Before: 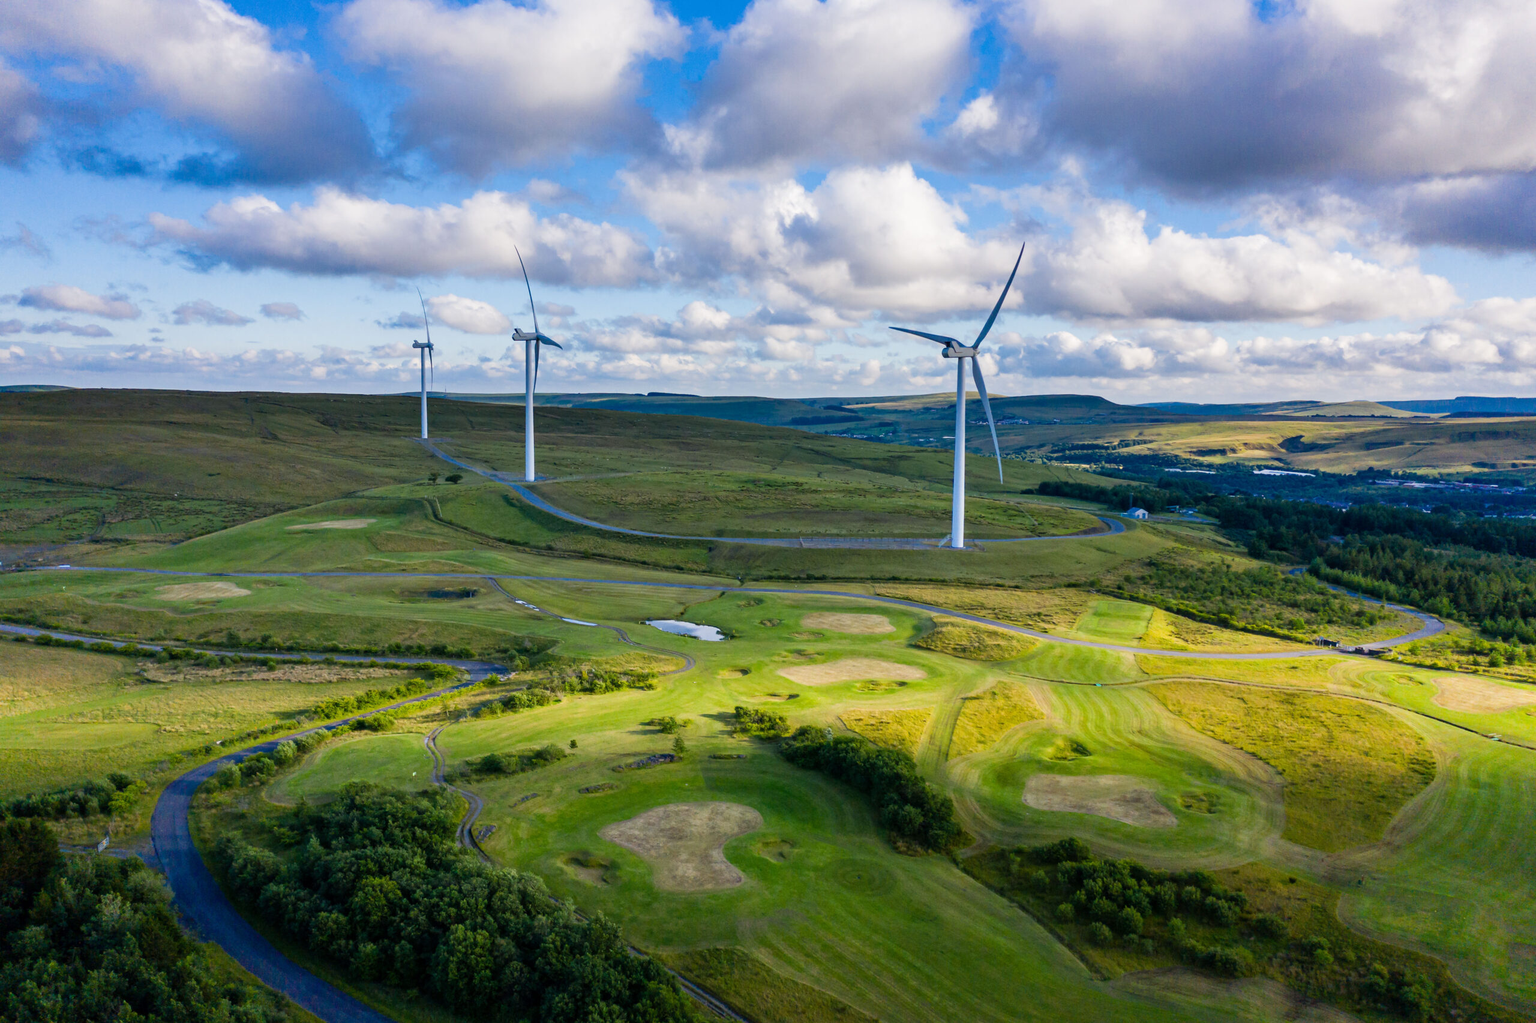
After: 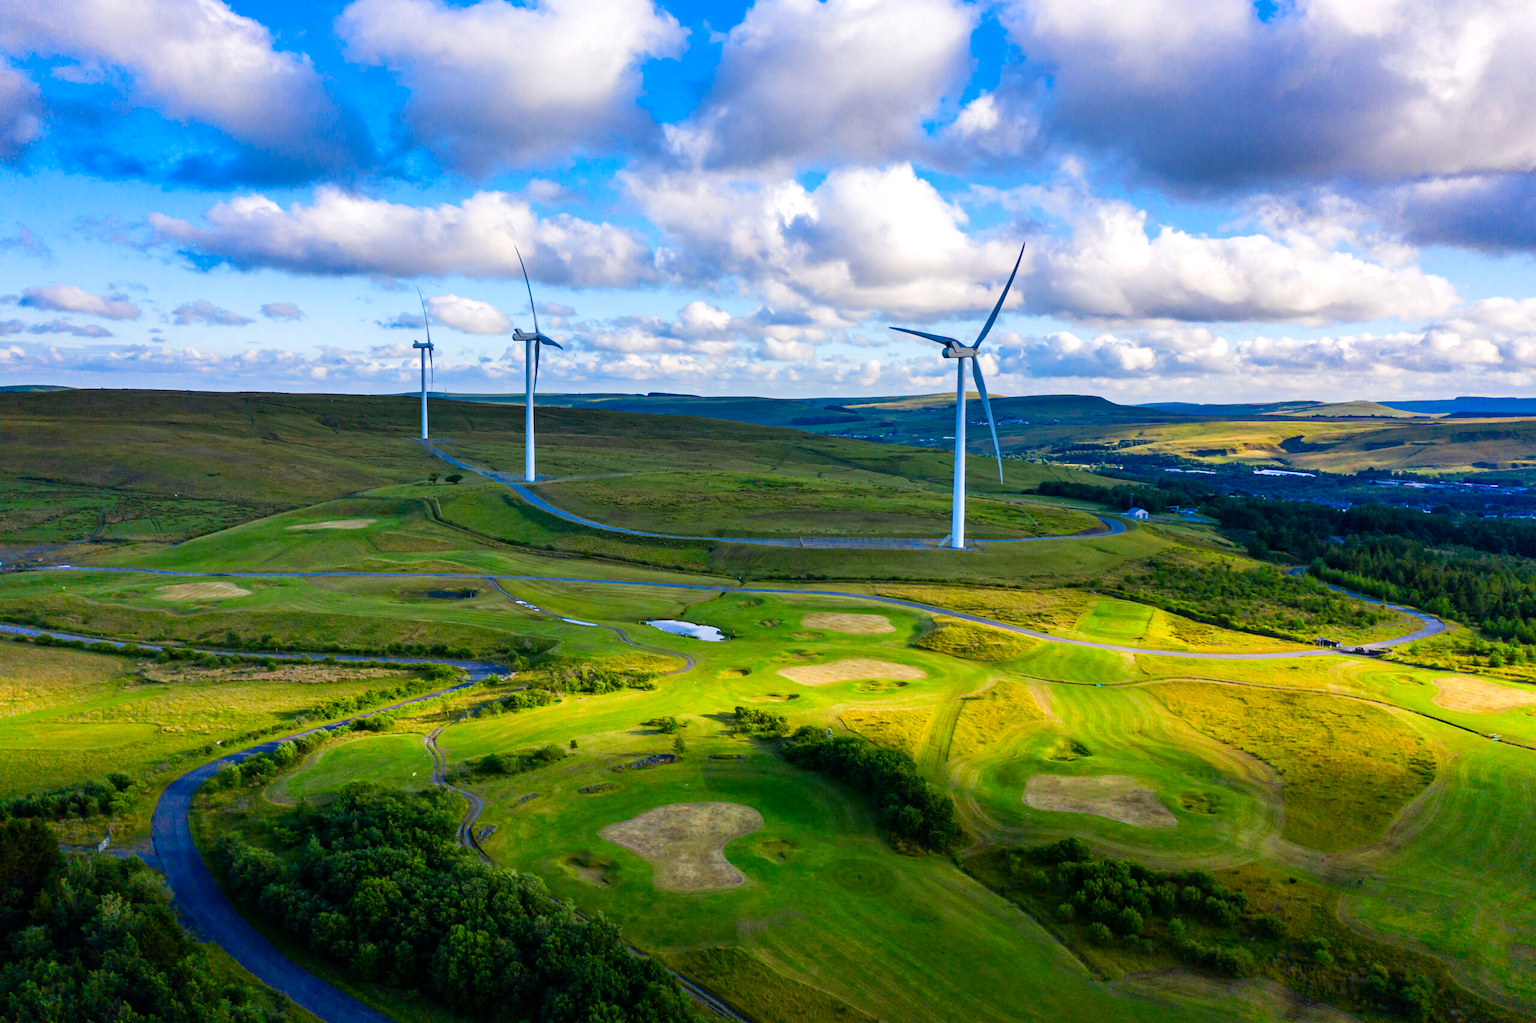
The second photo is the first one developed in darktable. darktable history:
color balance: contrast 10%
color correction: saturation 1.32
